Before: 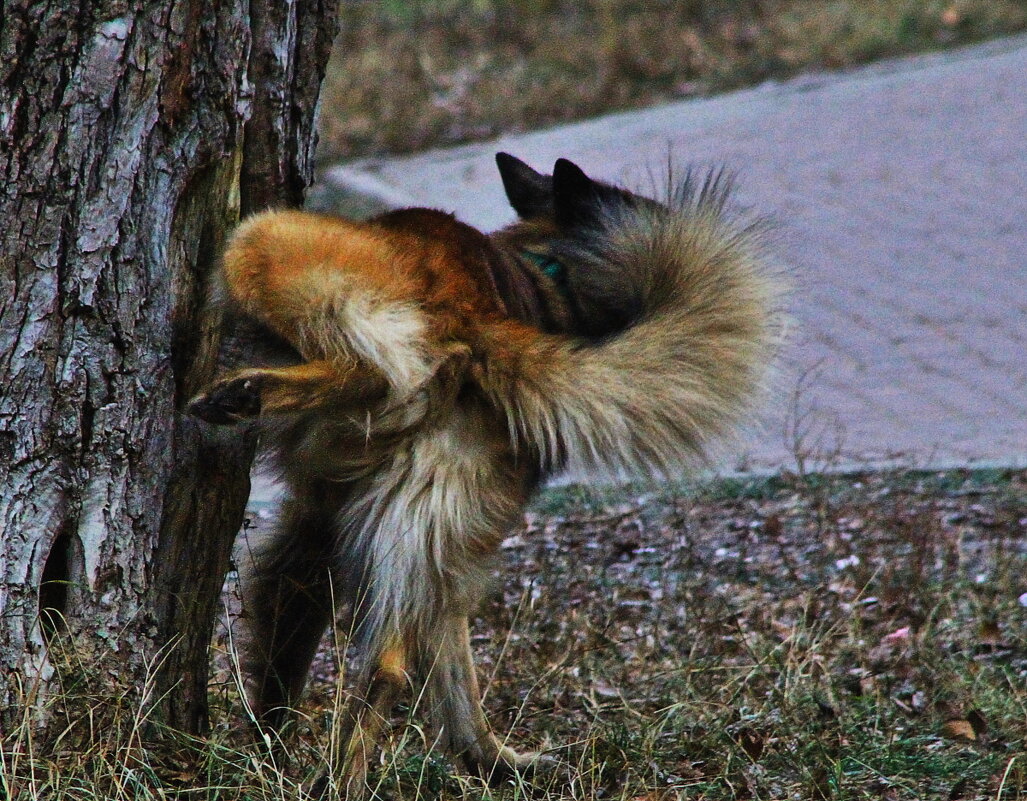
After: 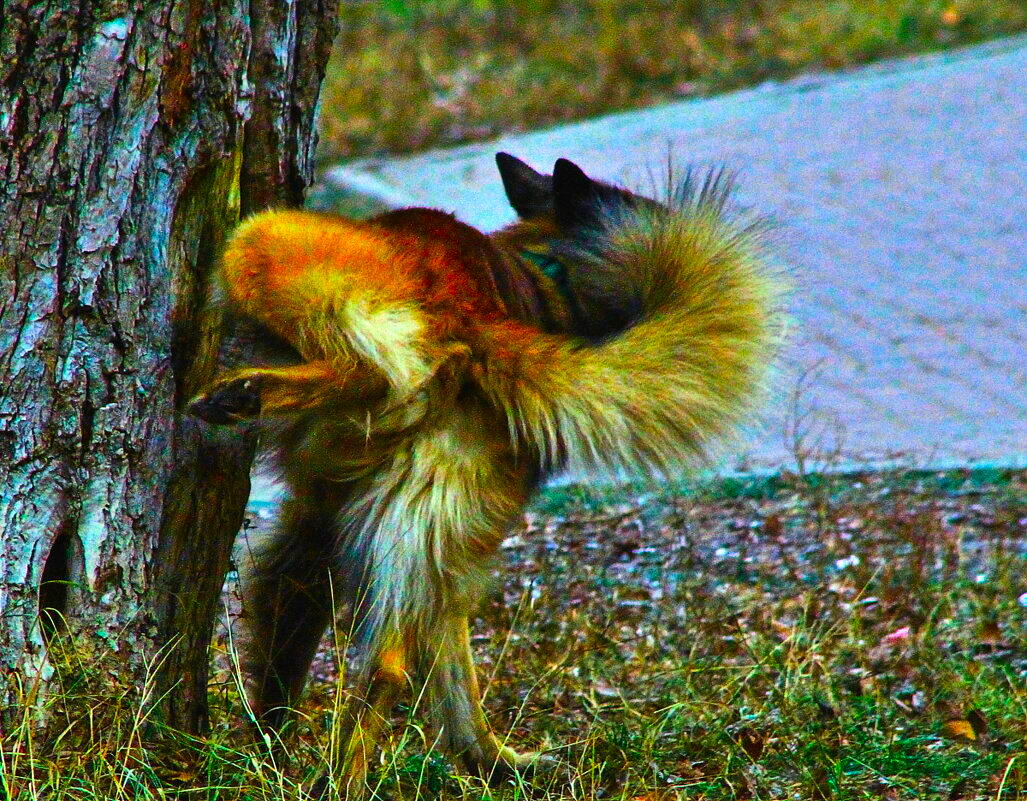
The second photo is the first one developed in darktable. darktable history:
color correction: highlights a* -10.91, highlights b* 9.82, saturation 1.71
color balance rgb: perceptual saturation grading › global saturation 29.739%, perceptual brilliance grading › global brilliance 18.48%, global vibrance 20%
